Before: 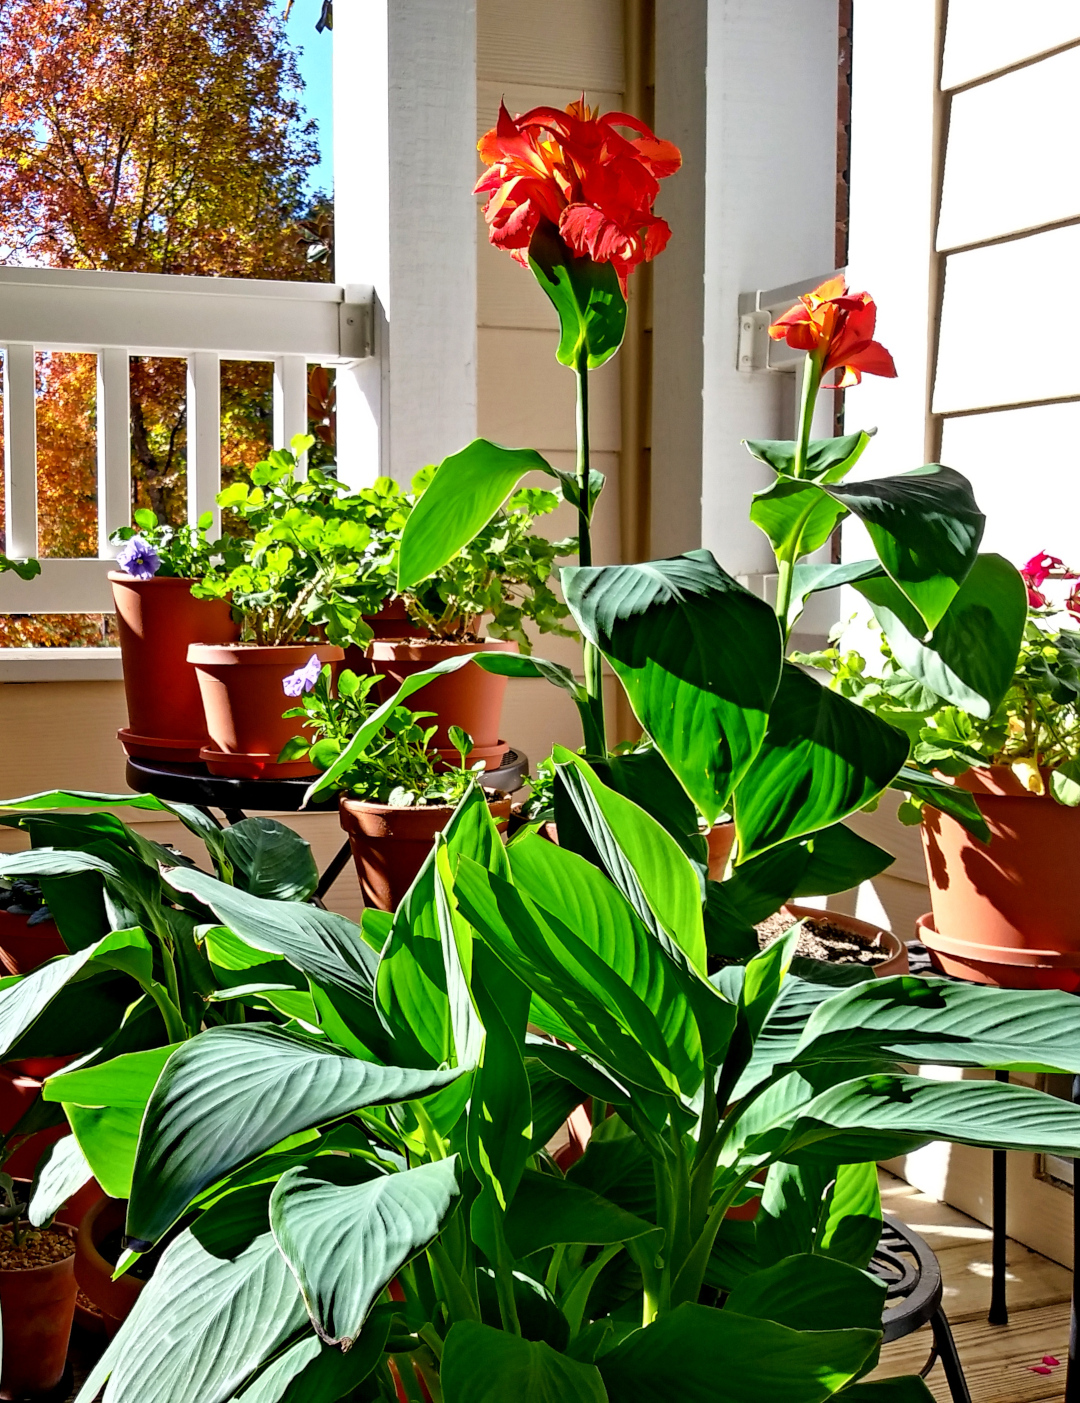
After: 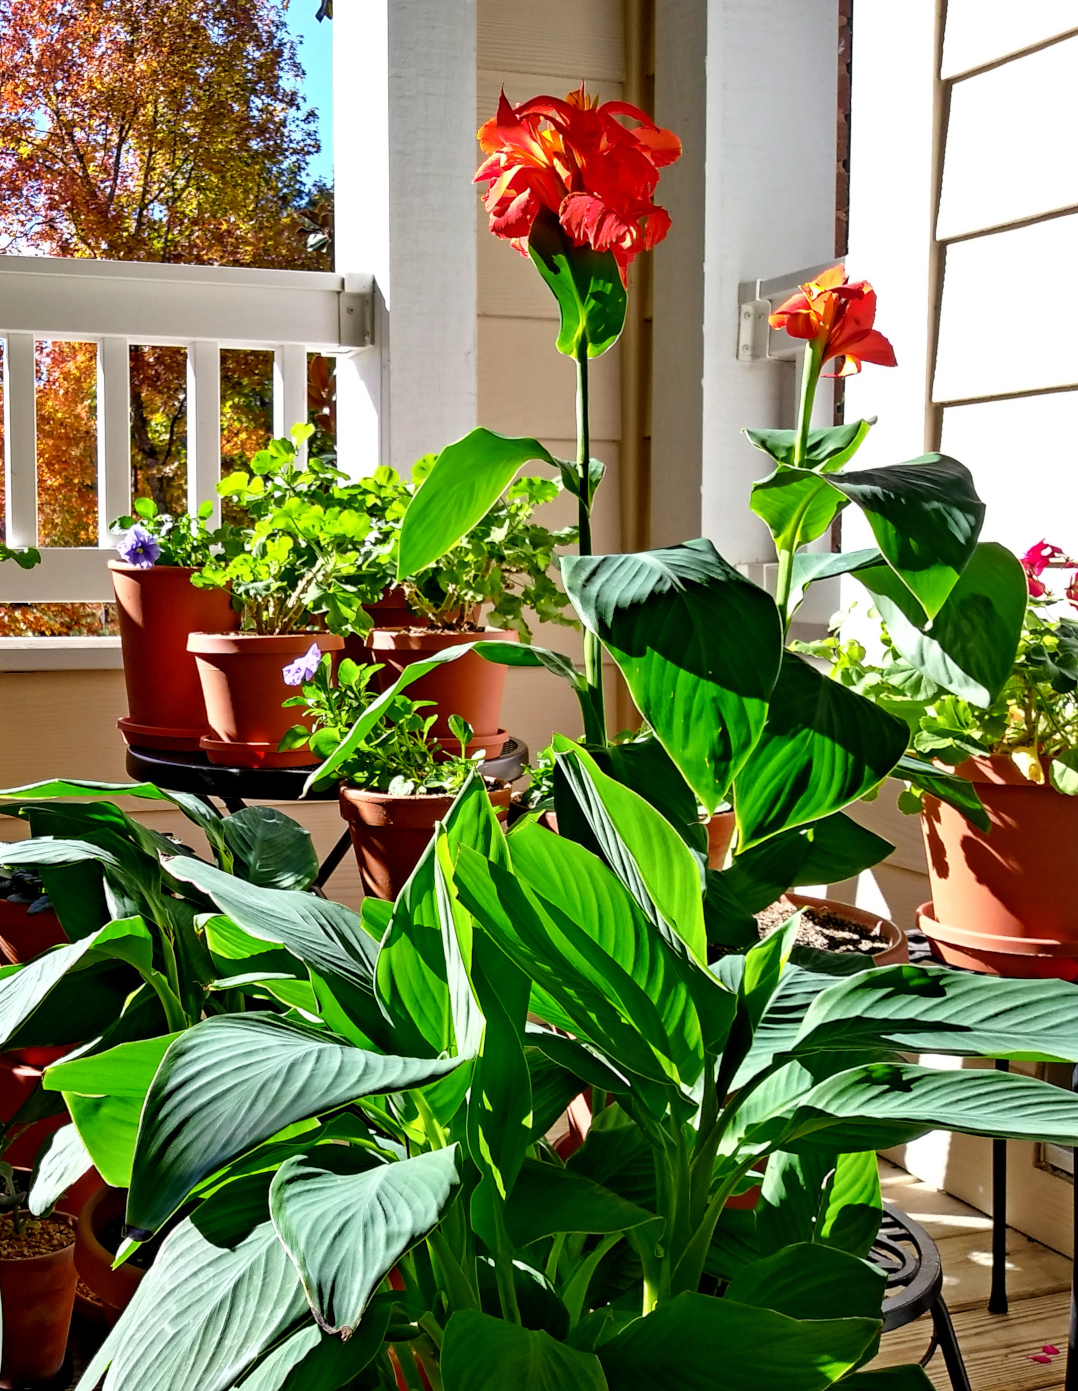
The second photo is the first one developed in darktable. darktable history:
crop: top 0.855%, right 0.114%
